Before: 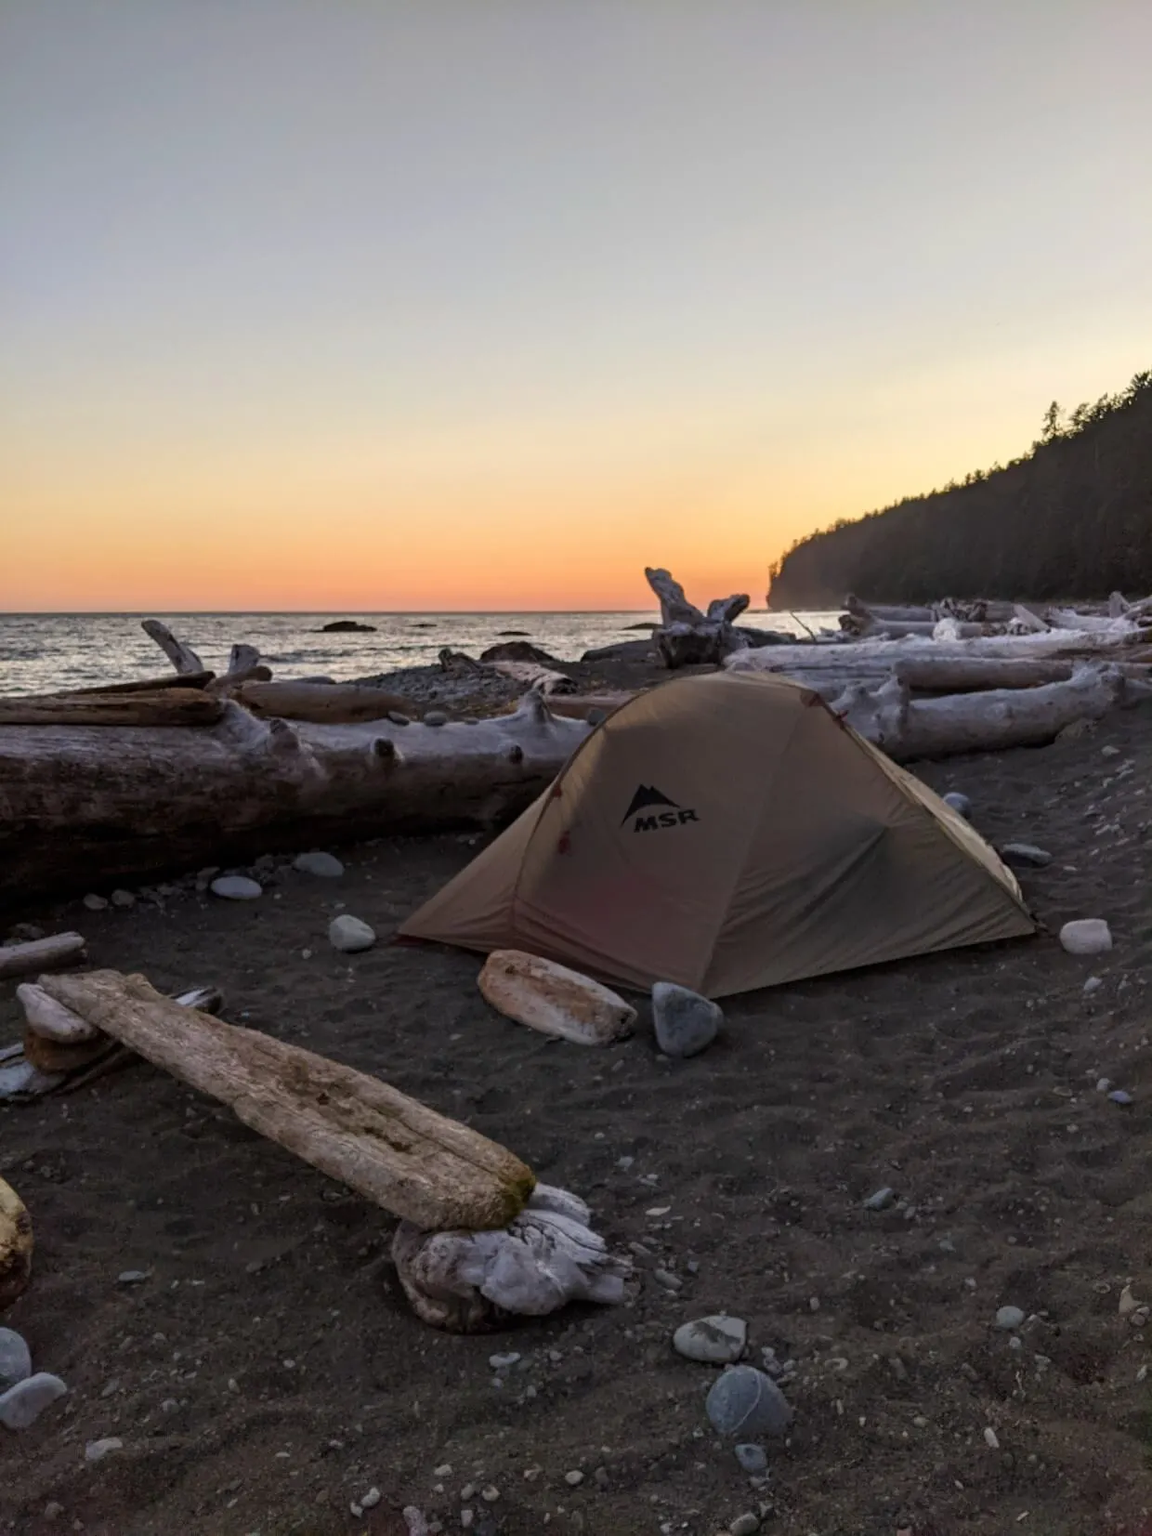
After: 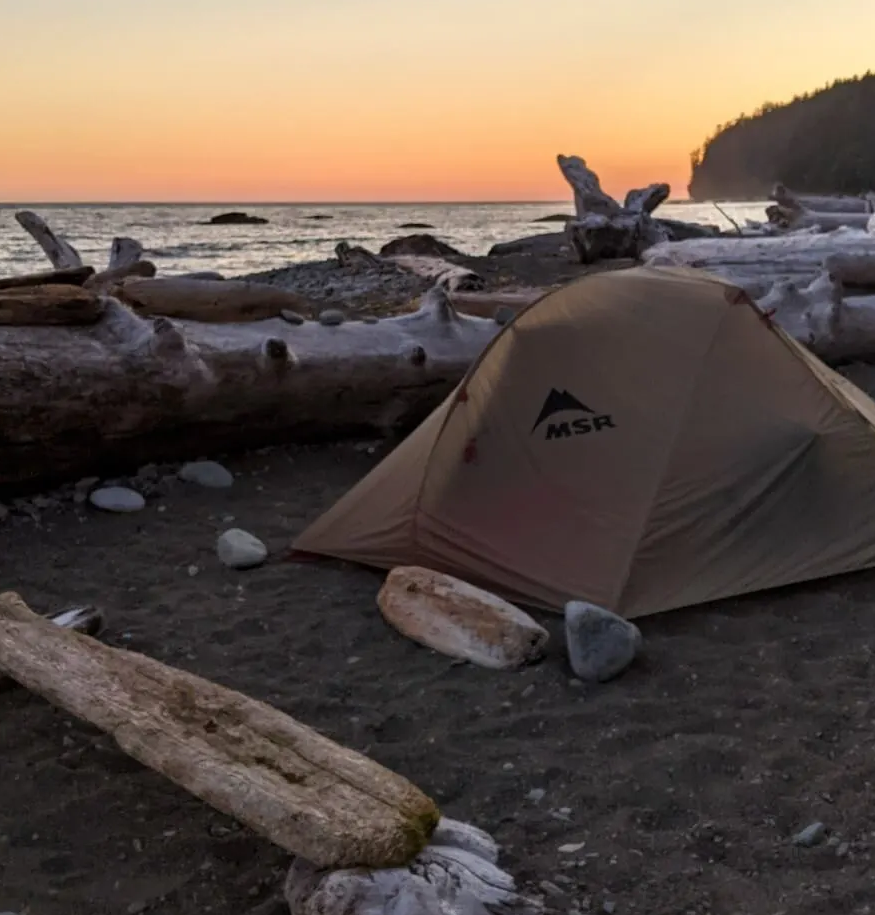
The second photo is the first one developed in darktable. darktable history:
crop: left 11.123%, top 27.61%, right 18.3%, bottom 17.034%
white balance: emerald 1
